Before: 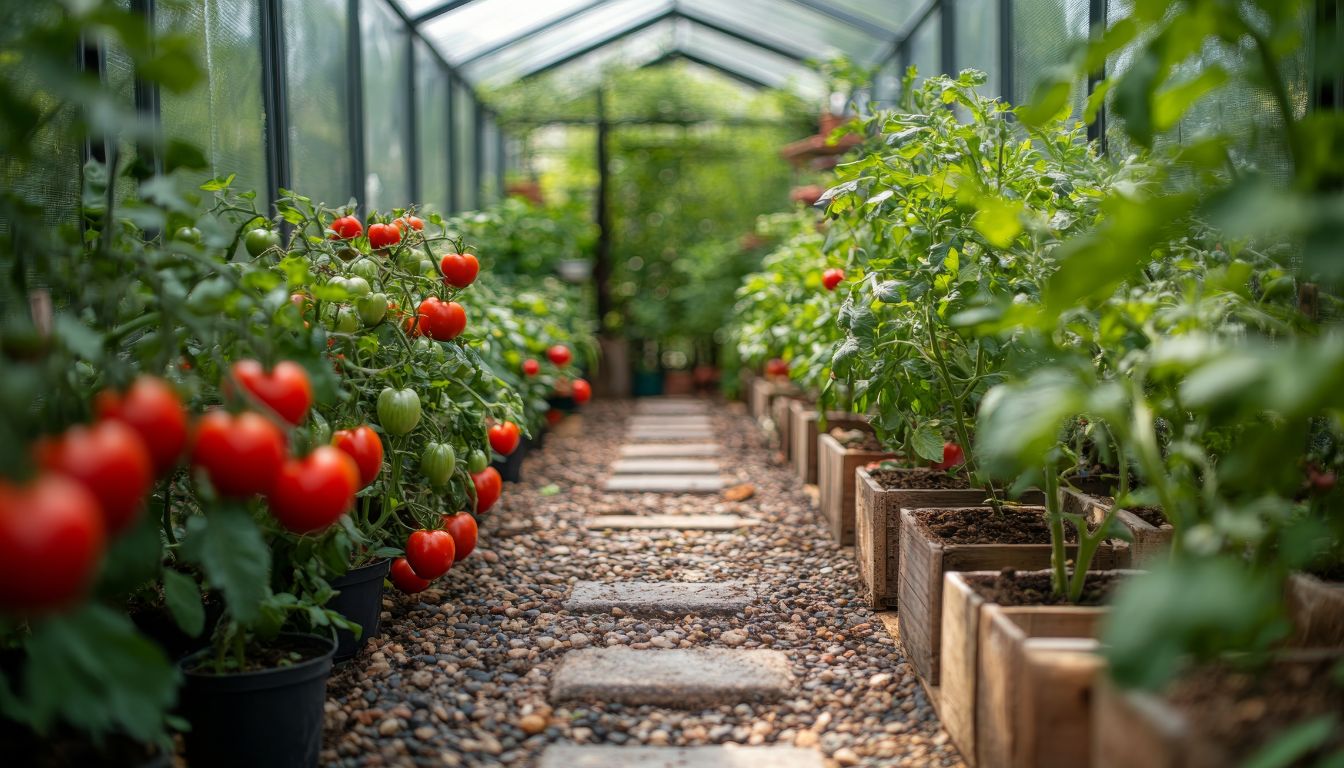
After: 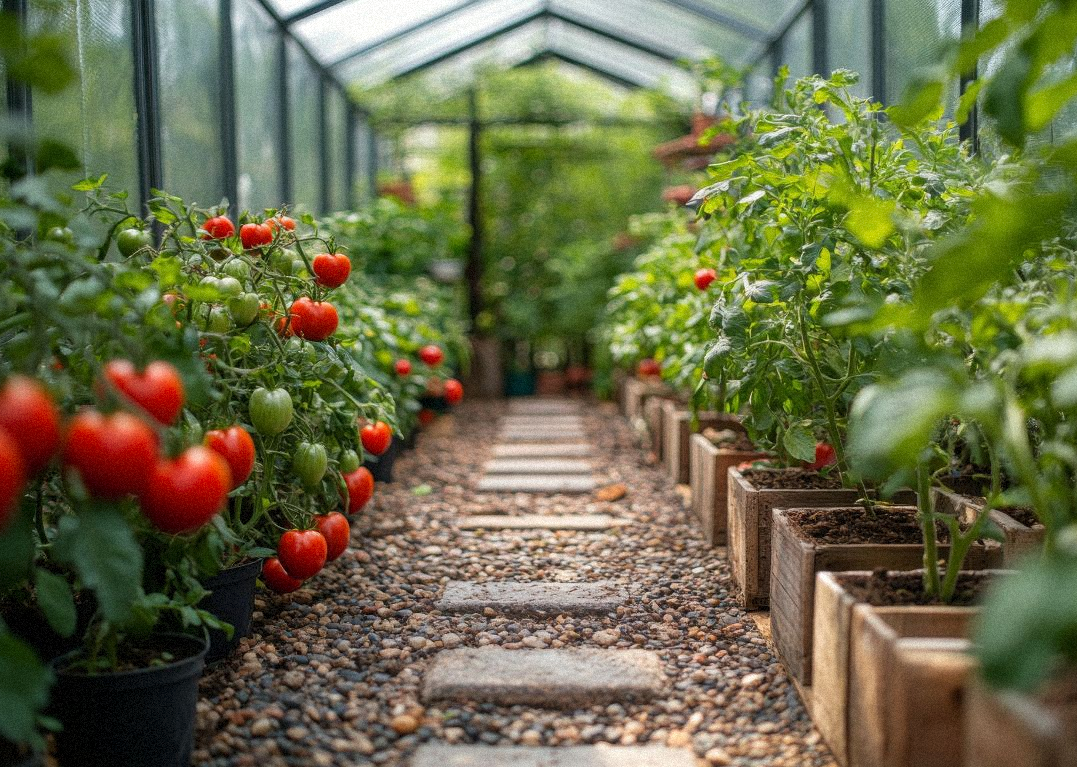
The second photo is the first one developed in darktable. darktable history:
crop and rotate: left 9.597%, right 10.195%
grain: mid-tones bias 0%
